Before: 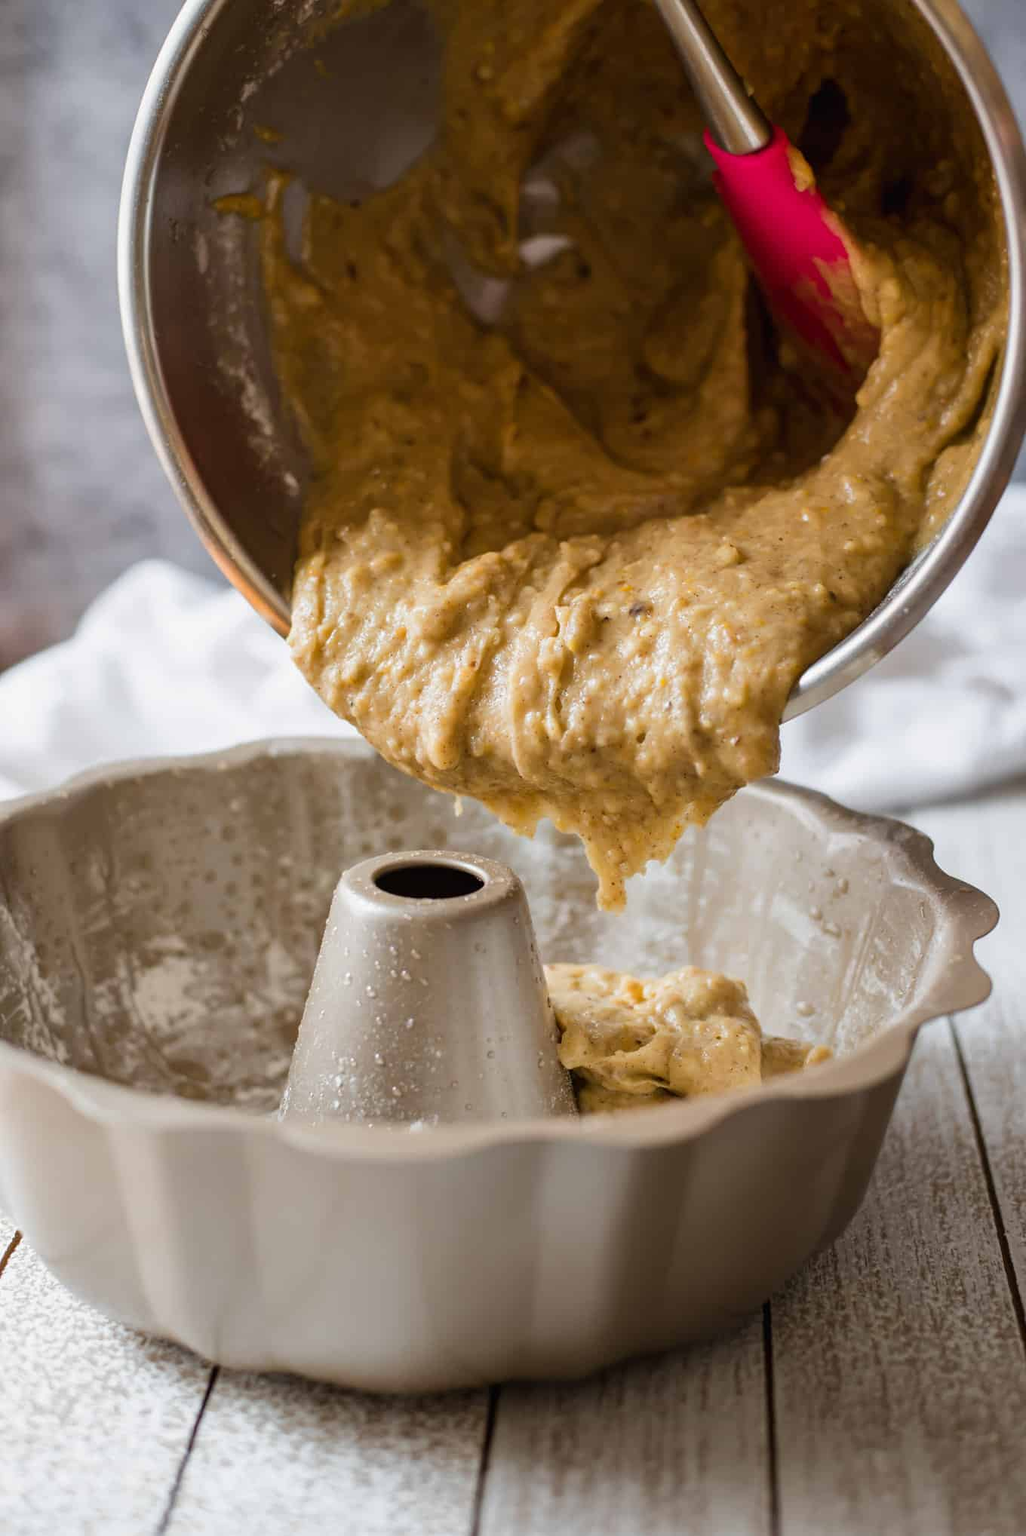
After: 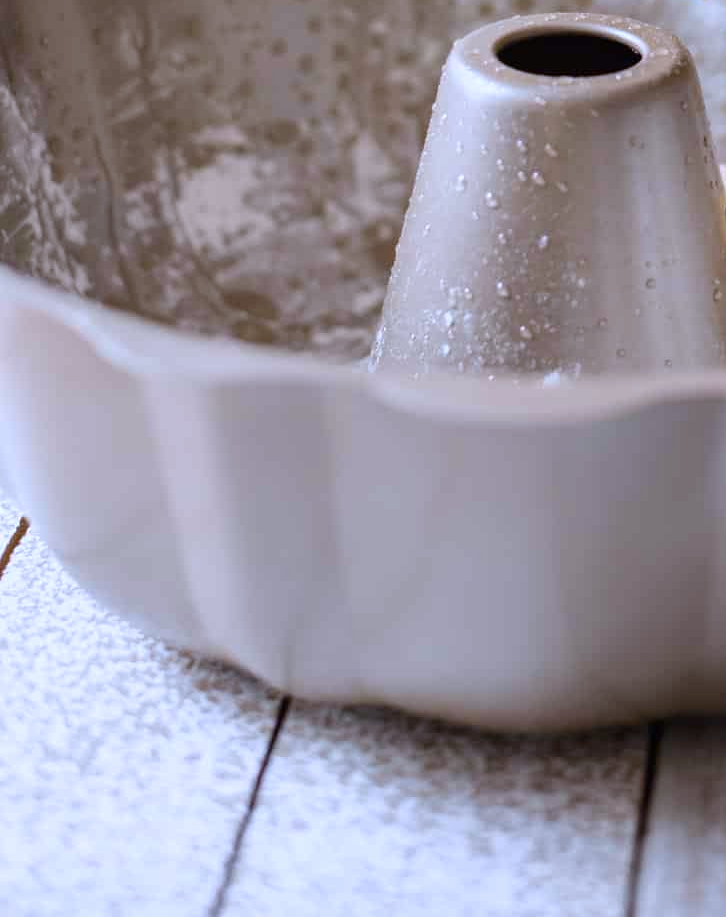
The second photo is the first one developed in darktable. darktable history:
crop and rotate: top 54.778%, right 46.61%, bottom 0.159%
color calibration: illuminant as shot in camera, x 0.377, y 0.392, temperature 4169.3 K, saturation algorithm version 1 (2020)
